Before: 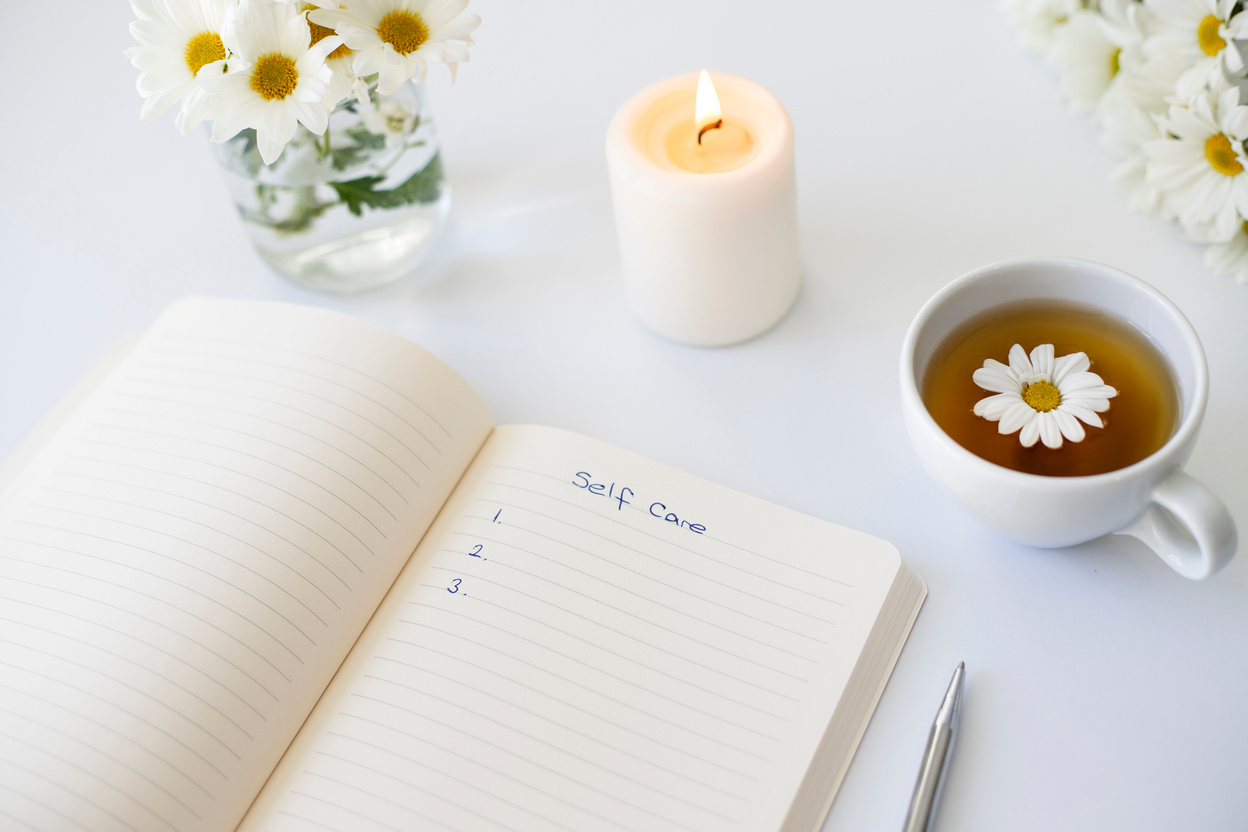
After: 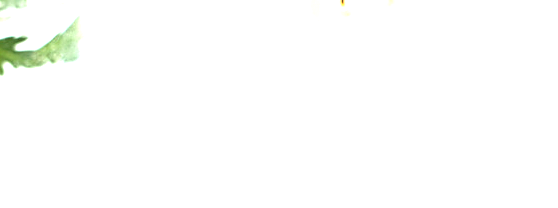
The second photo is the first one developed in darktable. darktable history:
exposure: black level correction 0, exposure 0.7 EV, compensate exposure bias true, compensate highlight preservation false
crop: left 28.64%, top 16.832%, right 26.637%, bottom 58.055%
levels: levels [0.012, 0.367, 0.697]
sharpen: on, module defaults
contrast brightness saturation: saturation -0.04
